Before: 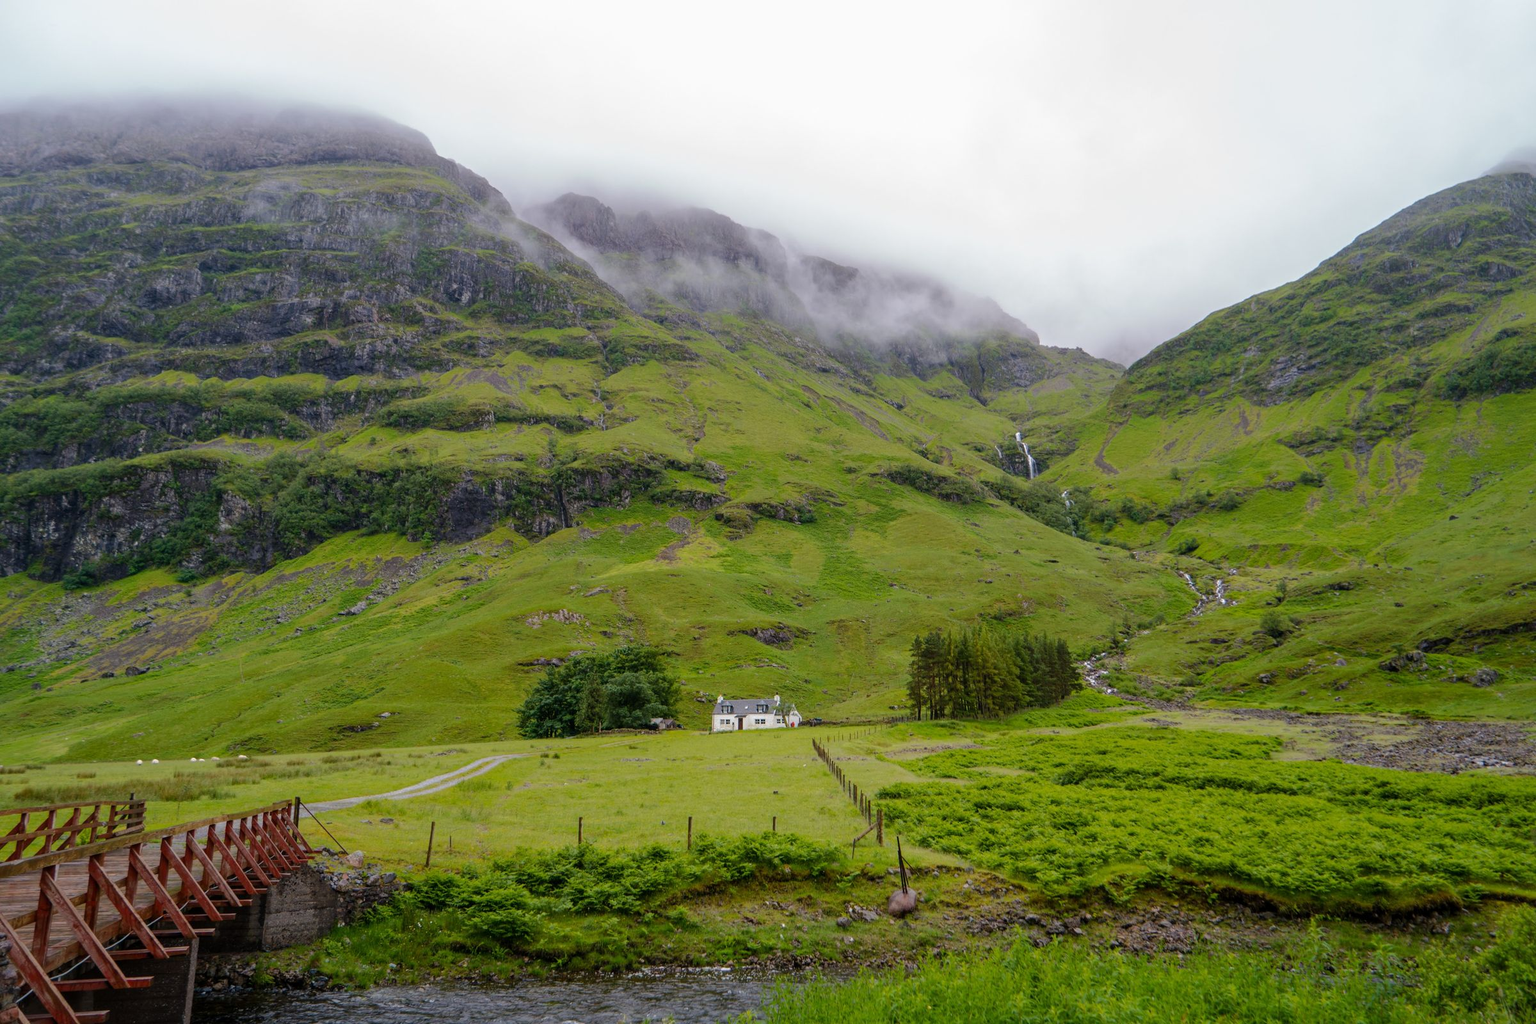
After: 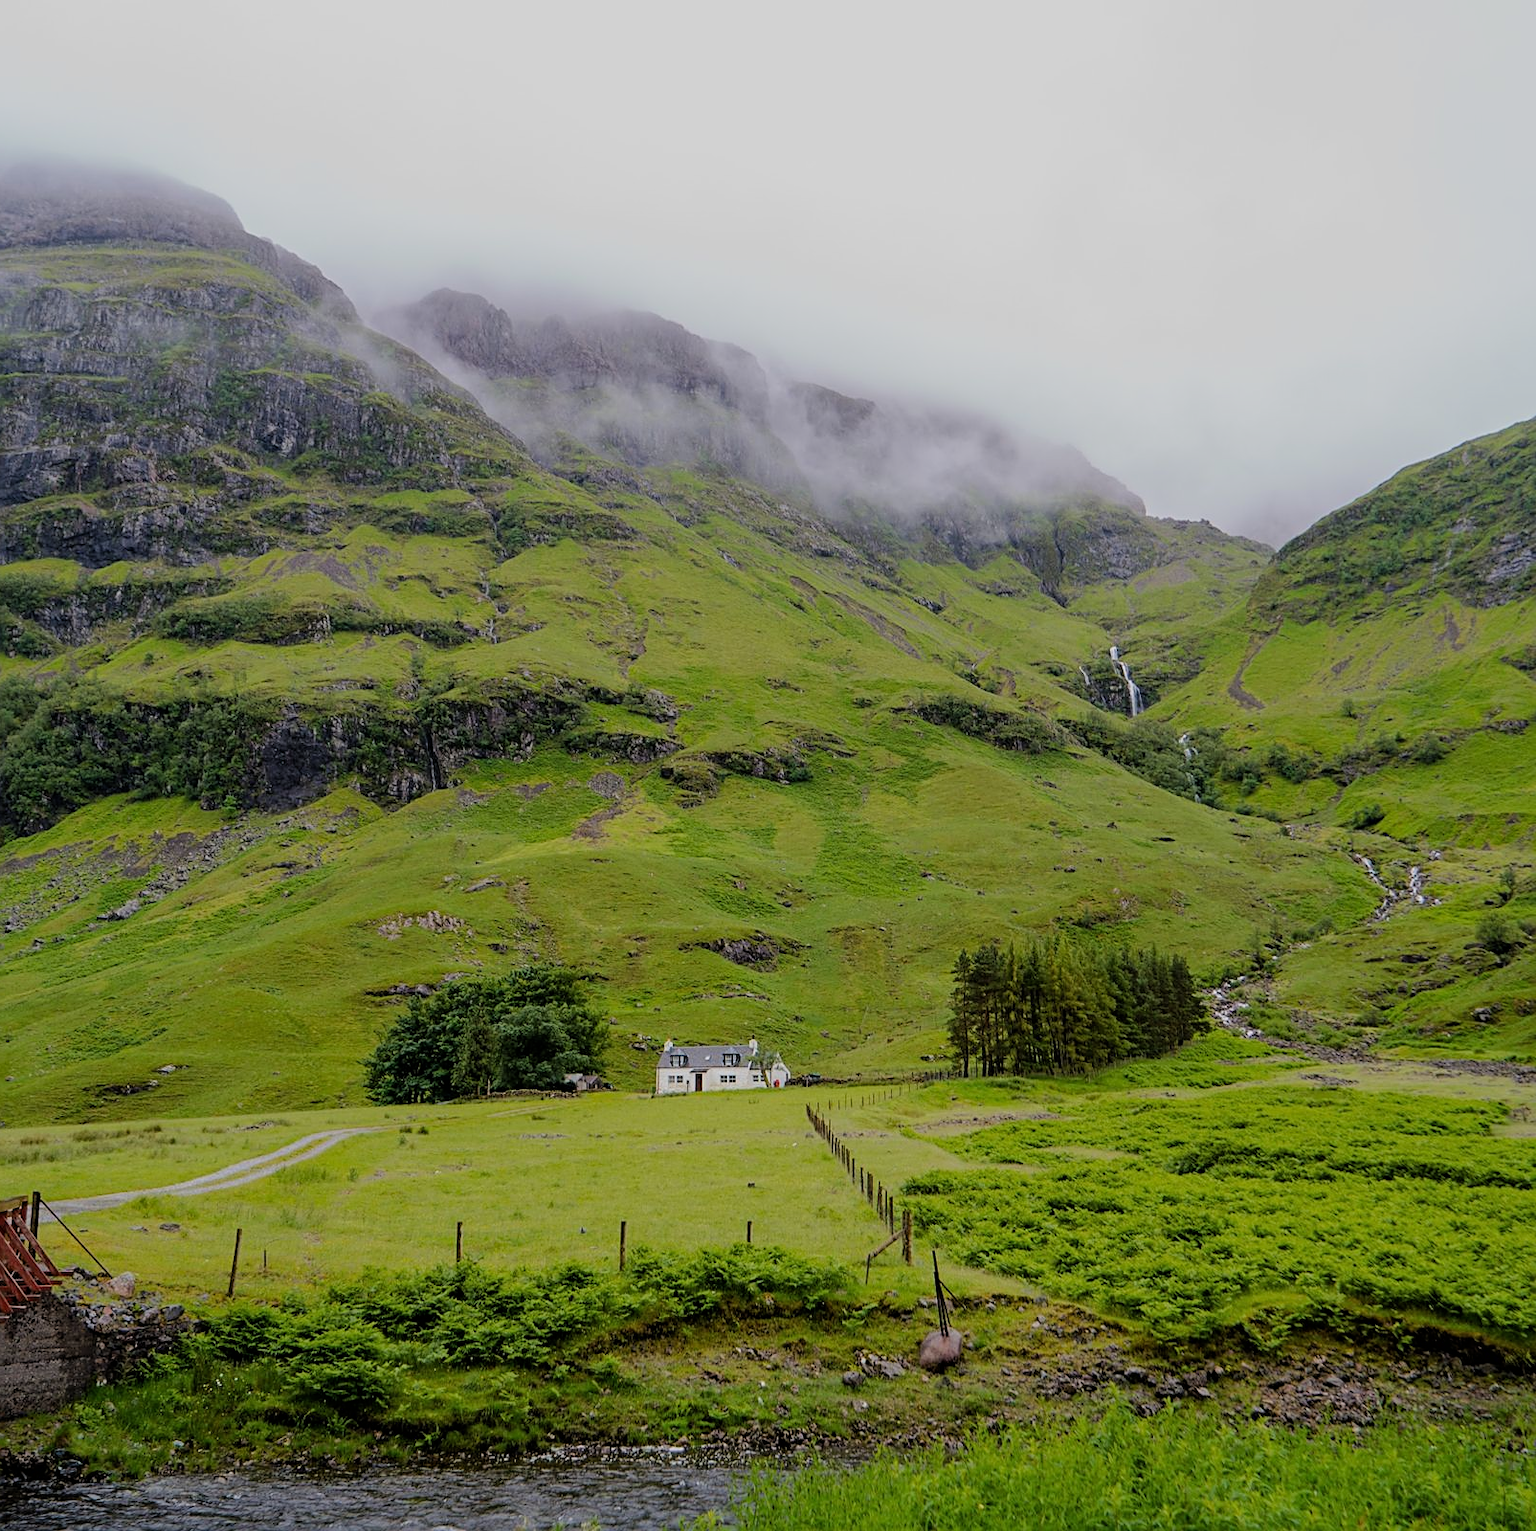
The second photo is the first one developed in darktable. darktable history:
sharpen: on, module defaults
crop and rotate: left 17.821%, right 15.267%
filmic rgb: black relative exposure -7.65 EV, white relative exposure 4.56 EV, hardness 3.61, color science v6 (2022)
